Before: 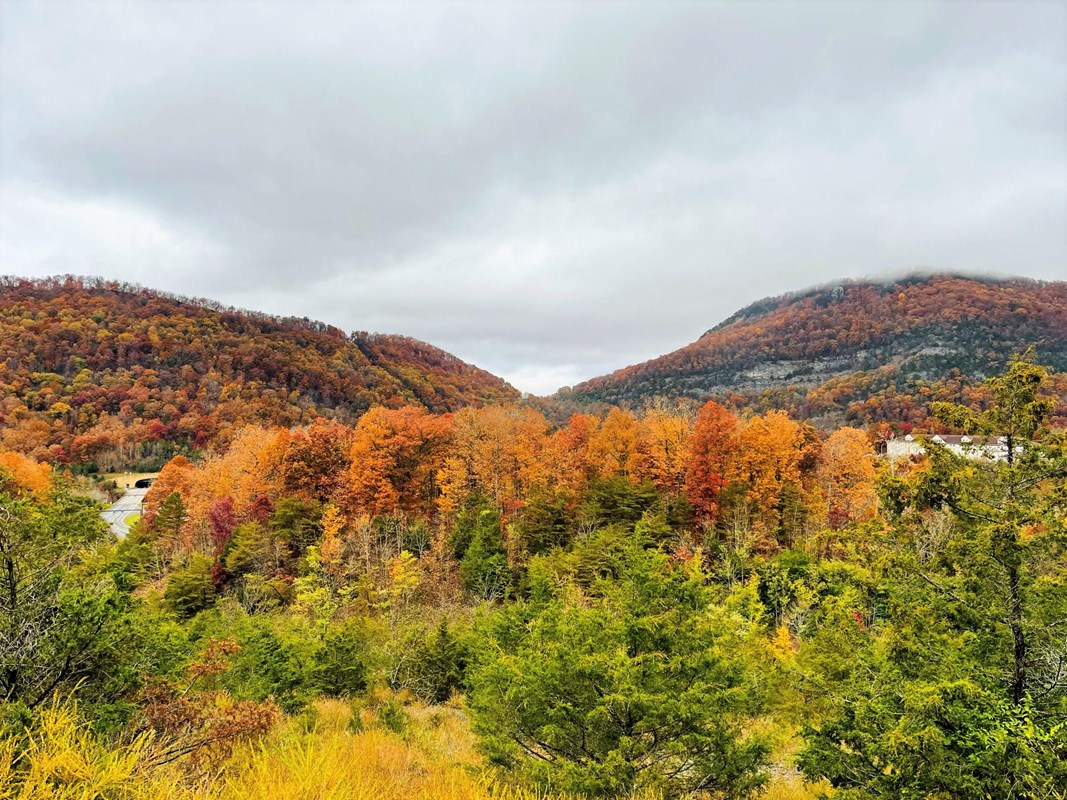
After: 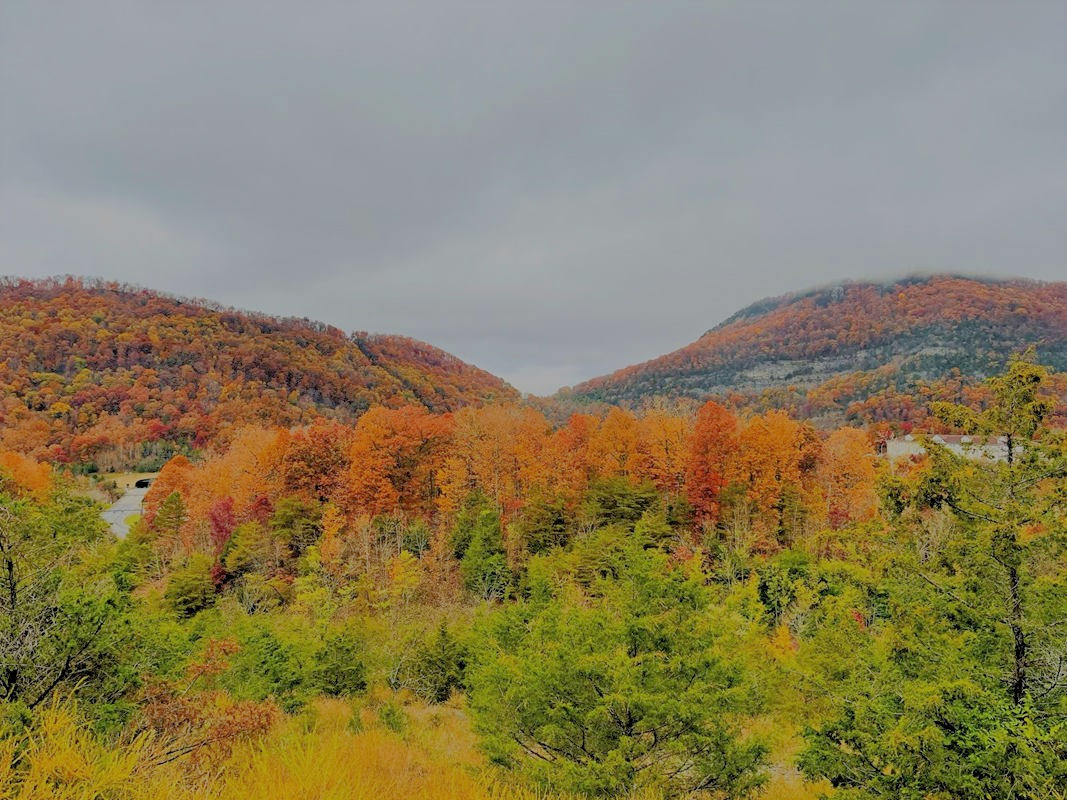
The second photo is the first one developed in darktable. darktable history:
filmic rgb: black relative exposure -8 EV, white relative exposure 8.02 EV, target black luminance 0%, hardness 2.52, latitude 75.96%, contrast 0.568, shadows ↔ highlights balance 0.005%, add noise in highlights 0.001, color science v3 (2019), use custom middle-gray values true, contrast in highlights soft
